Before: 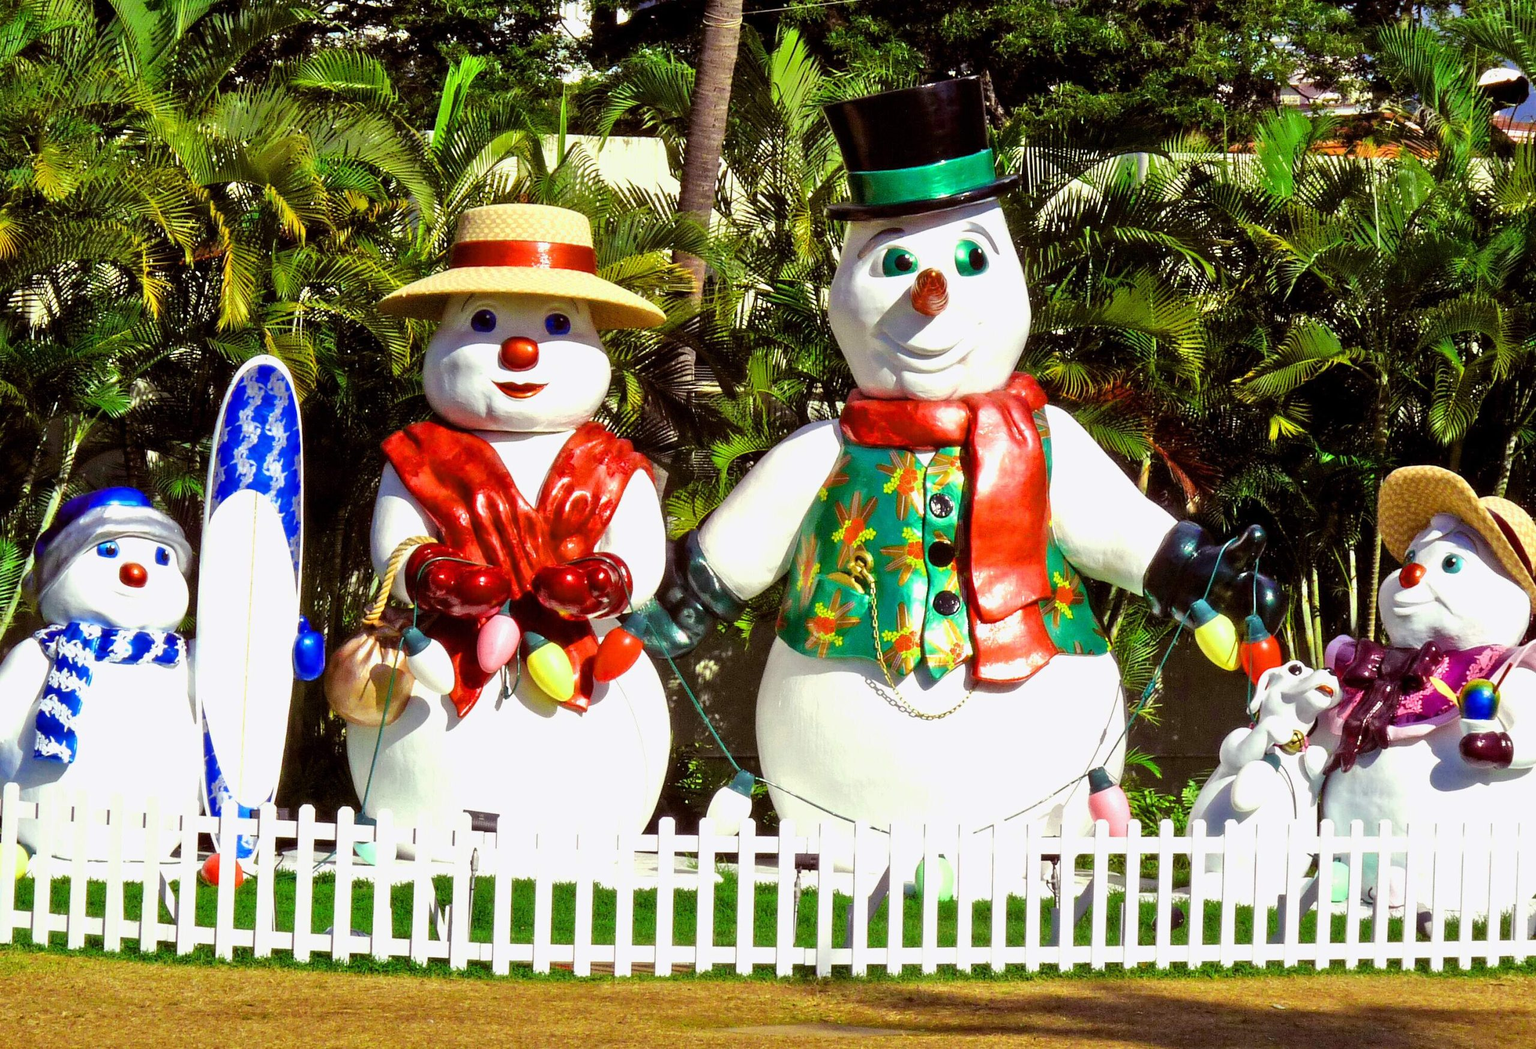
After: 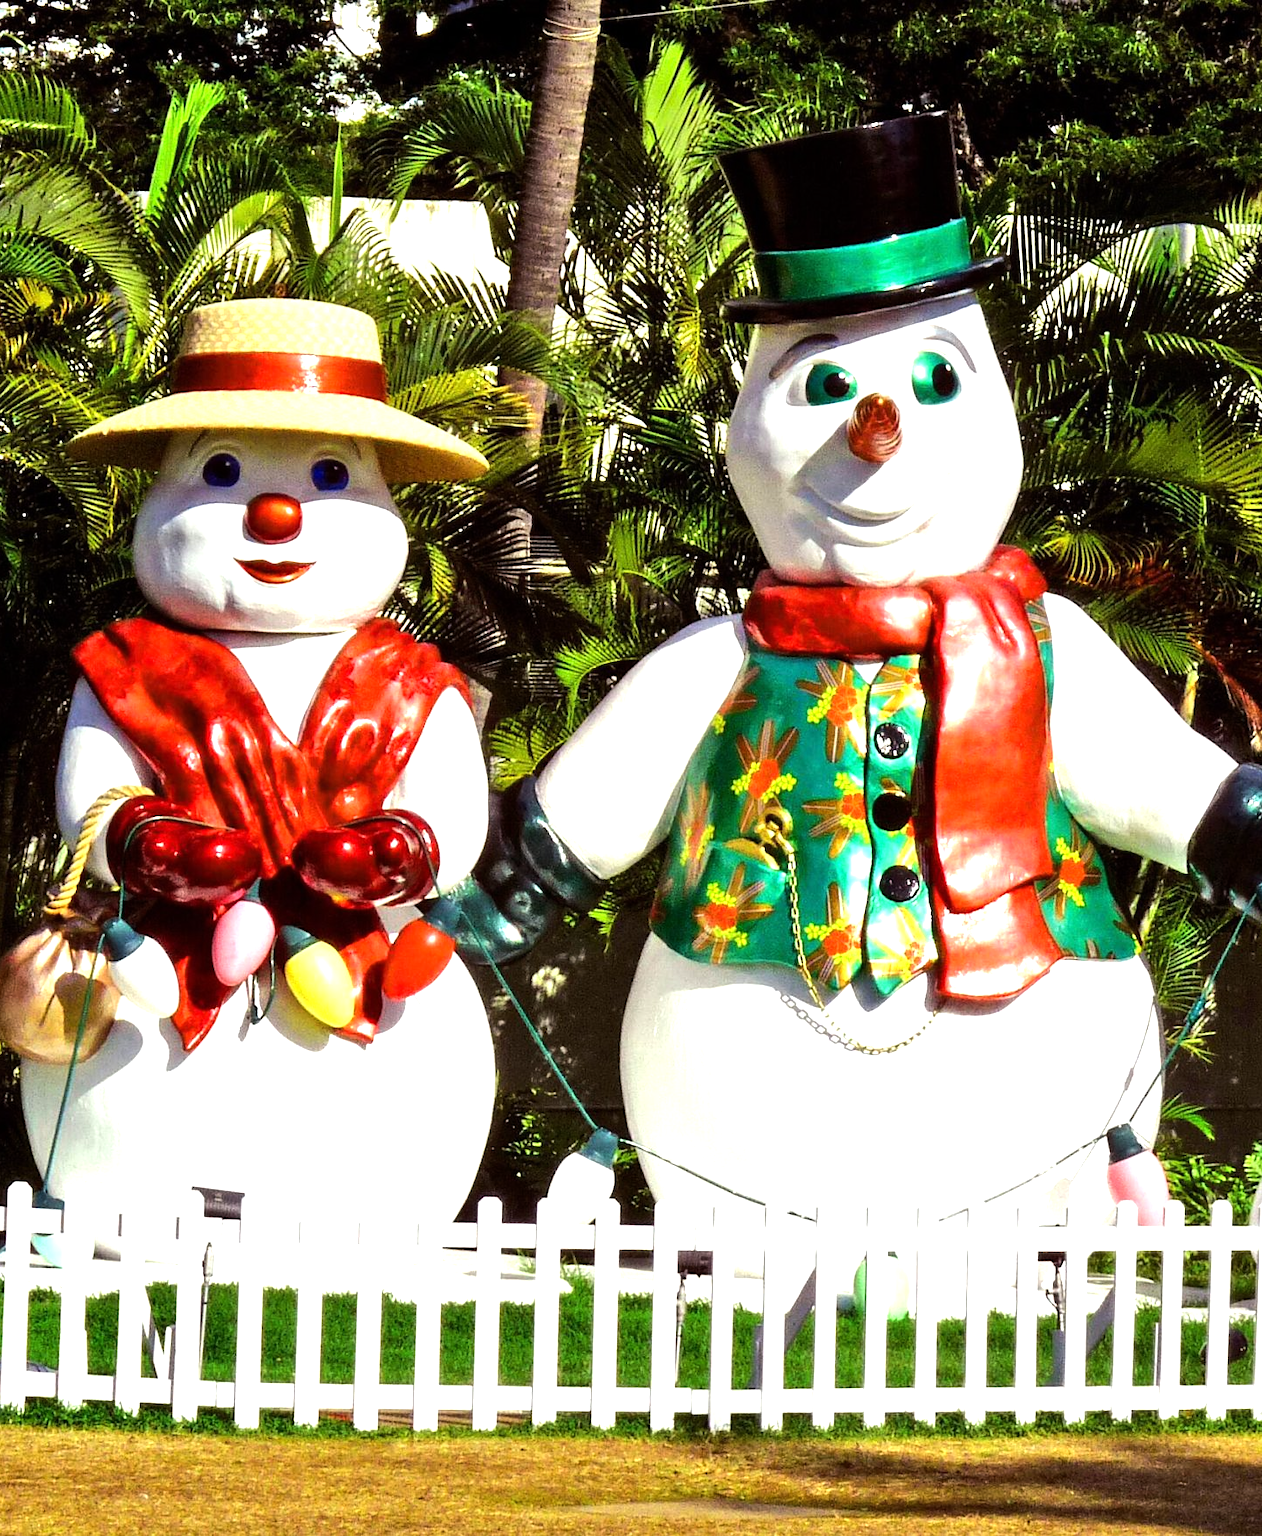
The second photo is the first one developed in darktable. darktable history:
crop: left 21.674%, right 22.086%
tone equalizer: -8 EV -0.75 EV, -7 EV -0.7 EV, -6 EV -0.6 EV, -5 EV -0.4 EV, -3 EV 0.4 EV, -2 EV 0.6 EV, -1 EV 0.7 EV, +0 EV 0.75 EV, edges refinement/feathering 500, mask exposure compensation -1.57 EV, preserve details no
